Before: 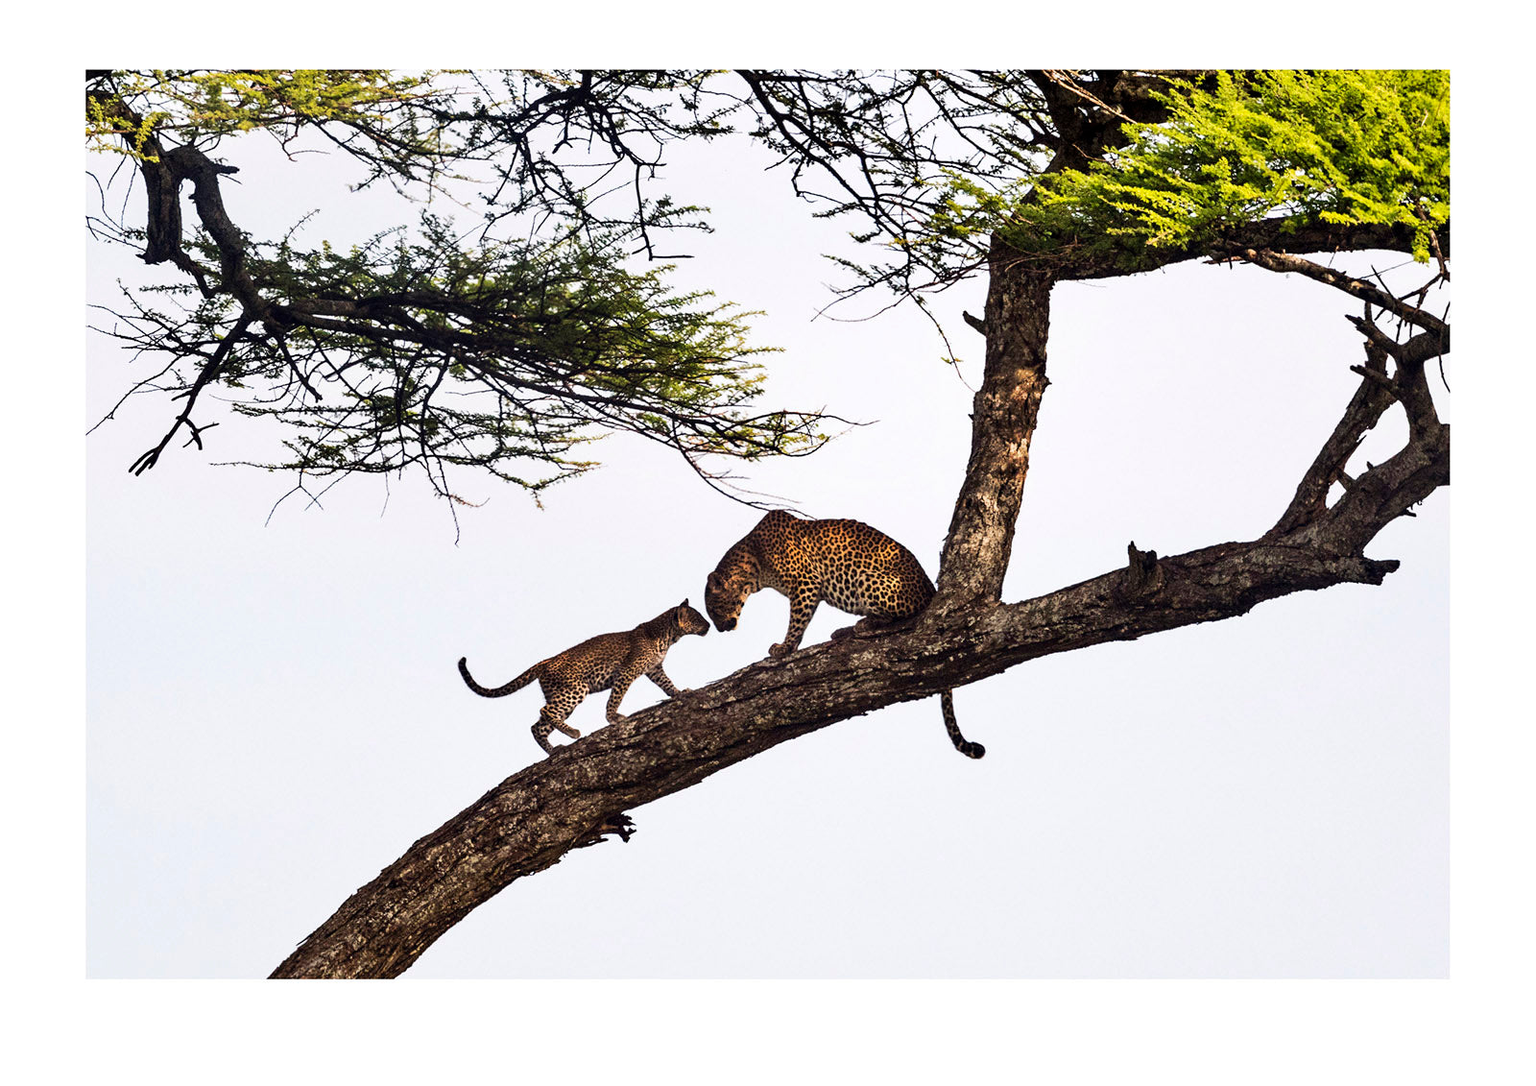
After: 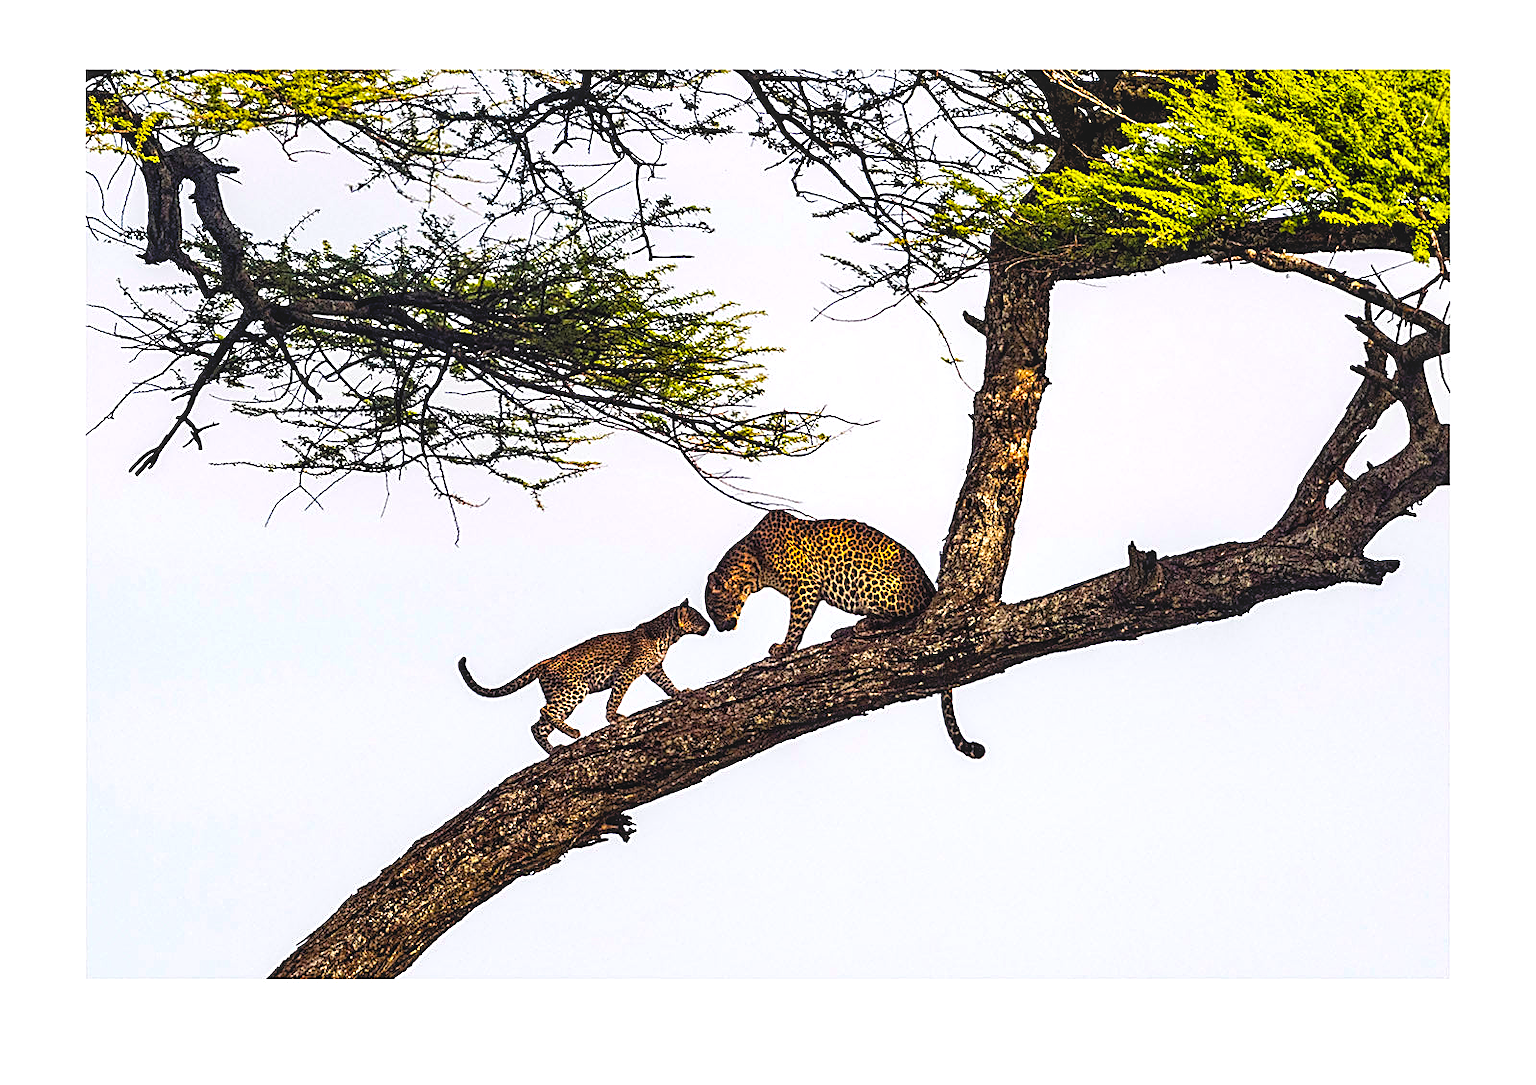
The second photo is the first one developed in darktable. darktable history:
sharpen: amount 1
levels: levels [0.016, 0.484, 0.953]
color balance rgb: perceptual saturation grading › global saturation 30%, global vibrance 30%
local contrast: on, module defaults
